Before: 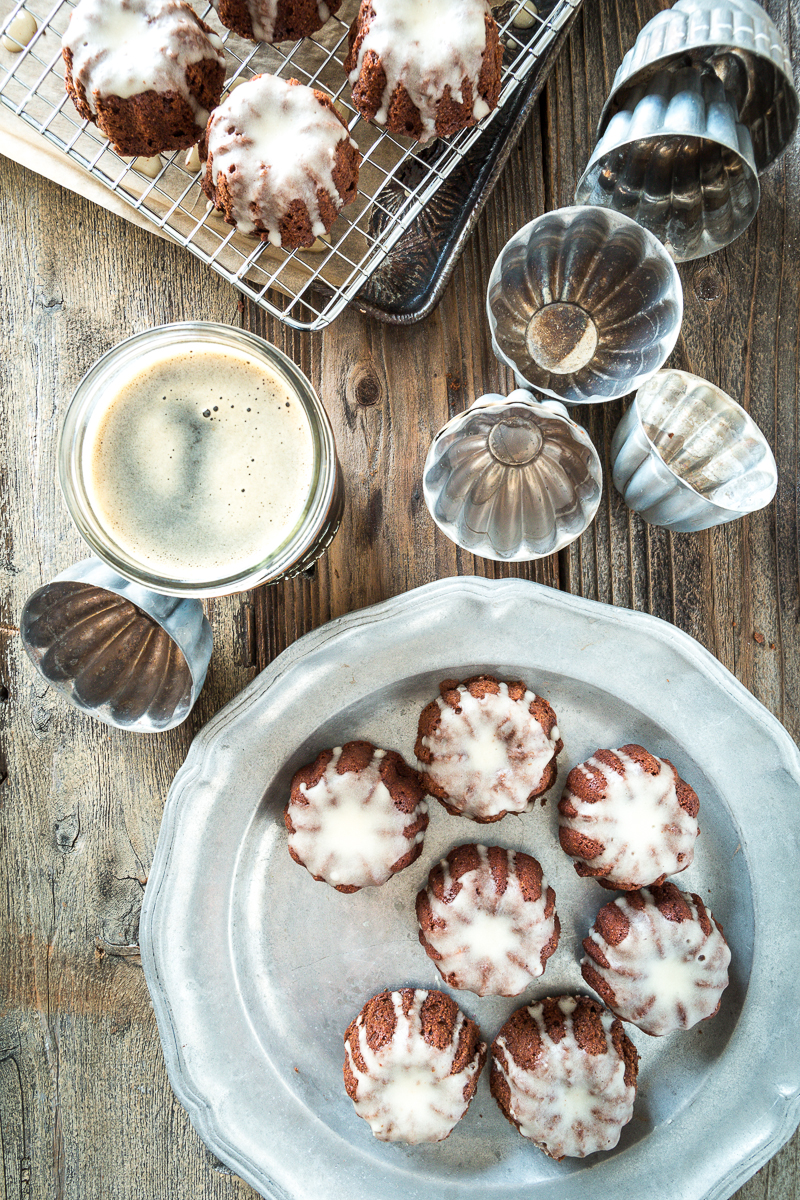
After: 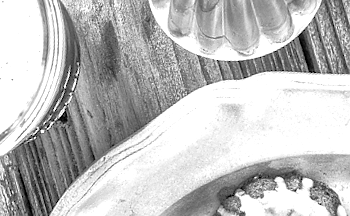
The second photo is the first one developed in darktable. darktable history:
monochrome: a 16.01, b -2.65, highlights 0.52
sharpen: radius 1
tone equalizer: -7 EV 0.15 EV, -6 EV 0.6 EV, -5 EV 1.15 EV, -4 EV 1.33 EV, -3 EV 1.15 EV, -2 EV 0.6 EV, -1 EV 0.15 EV, mask exposure compensation -0.5 EV
exposure: black level correction 0, exposure 0.5 EV, compensate highlight preservation false
crop: left 31.751%, top 32.172%, right 27.8%, bottom 35.83%
local contrast: on, module defaults
rotate and perspective: rotation -14.8°, crop left 0.1, crop right 0.903, crop top 0.25, crop bottom 0.748
white balance: red 1.004, blue 1.024
